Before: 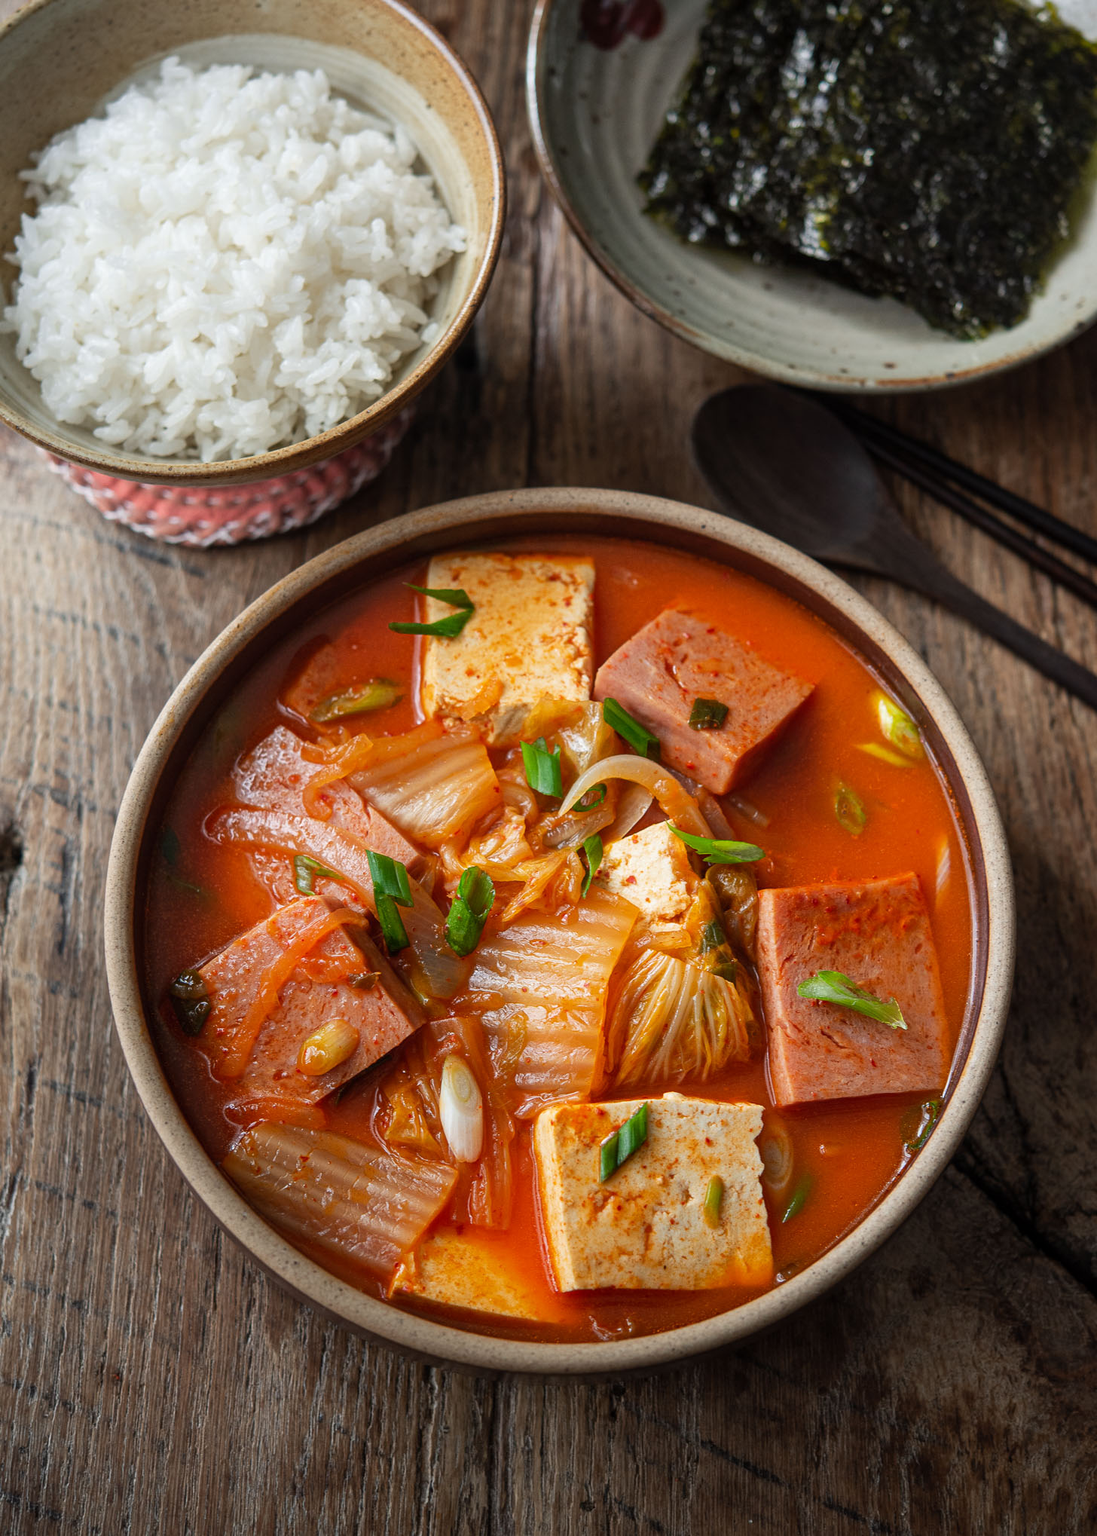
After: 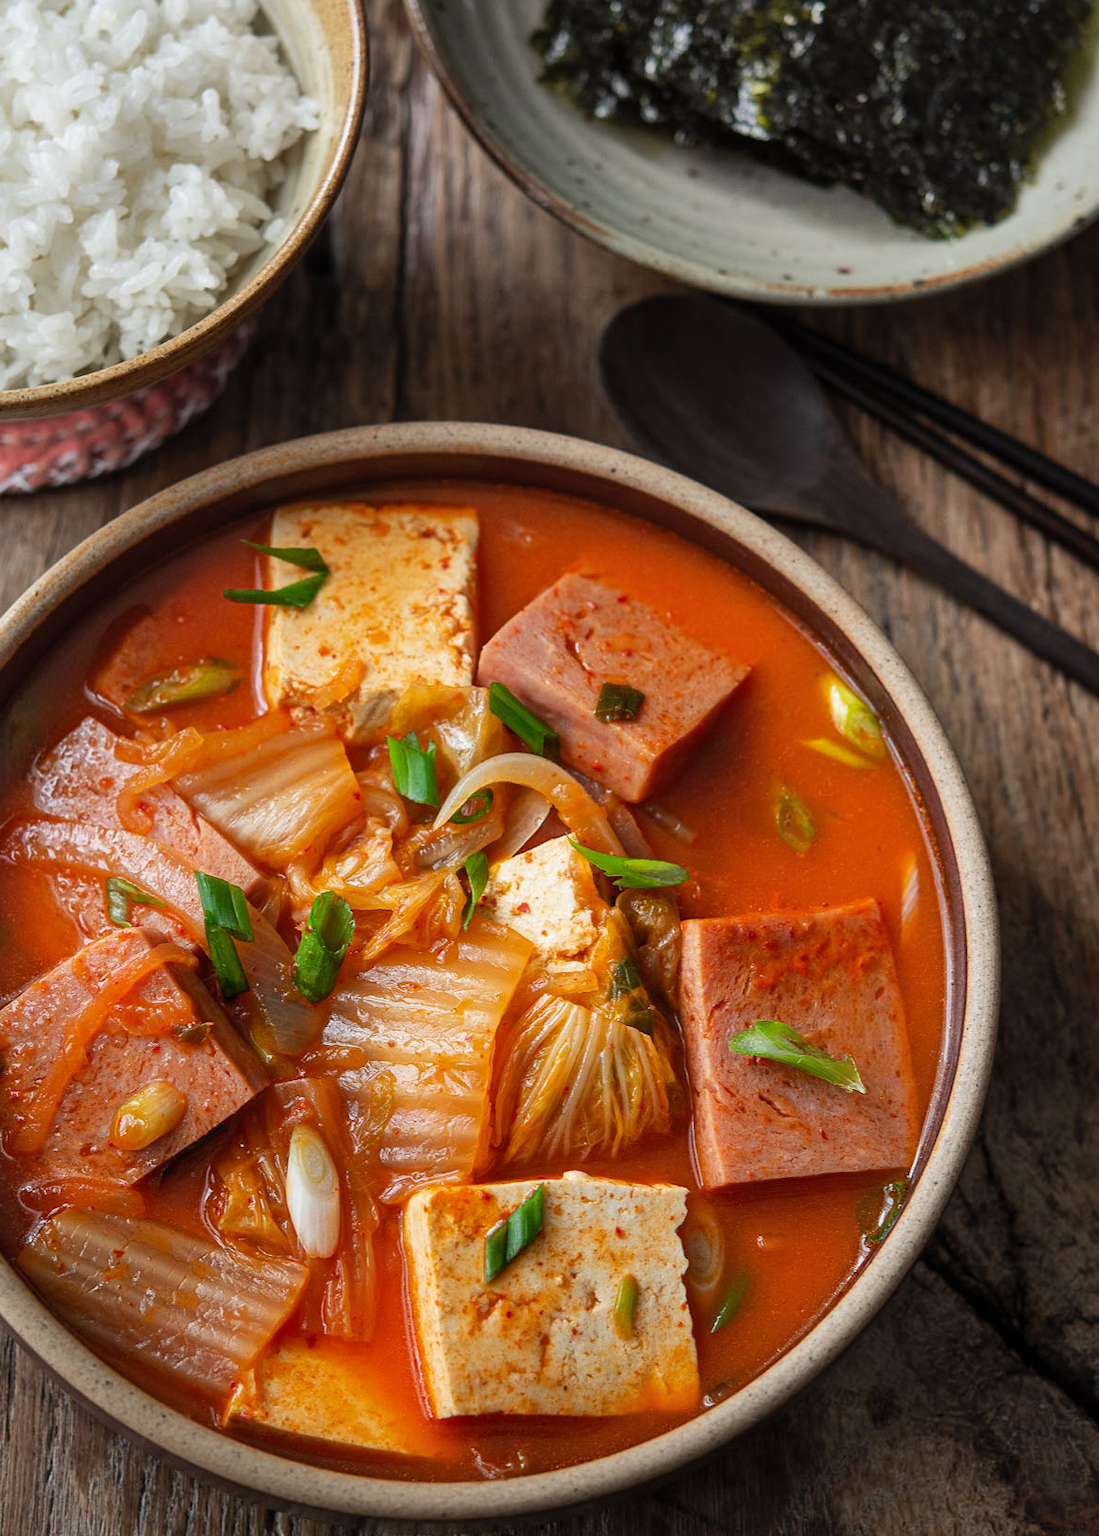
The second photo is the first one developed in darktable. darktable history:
shadows and highlights: shadows 33.51, highlights -47.54, compress 49.75%, soften with gaussian
crop: left 19.029%, top 9.606%, right 0%, bottom 9.663%
